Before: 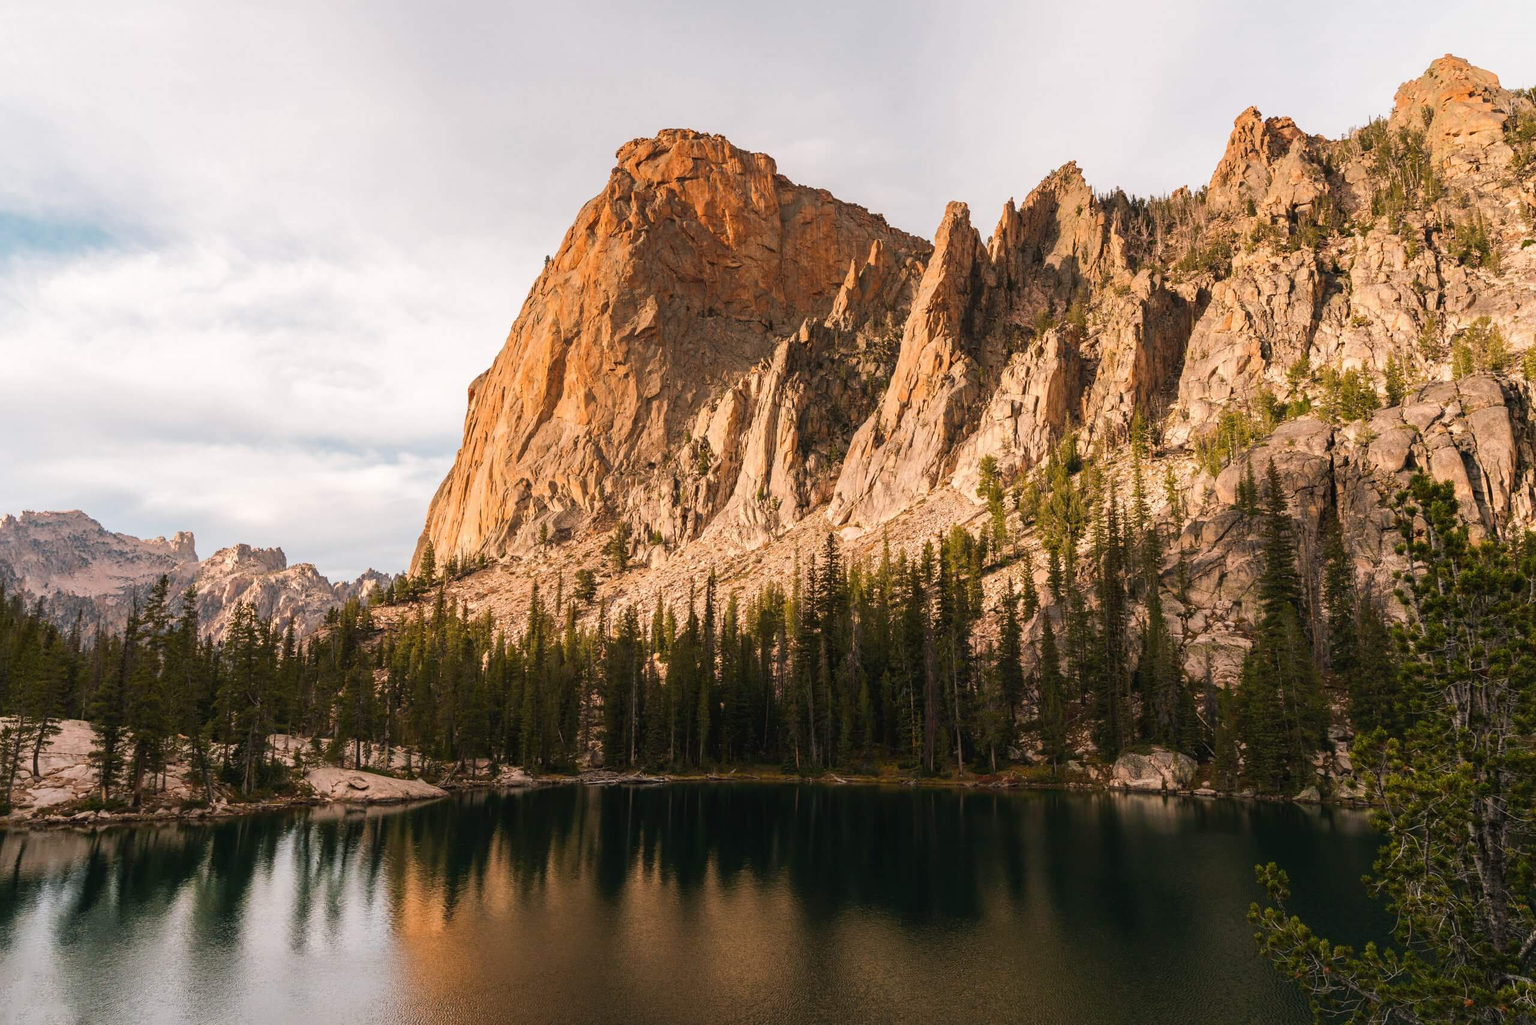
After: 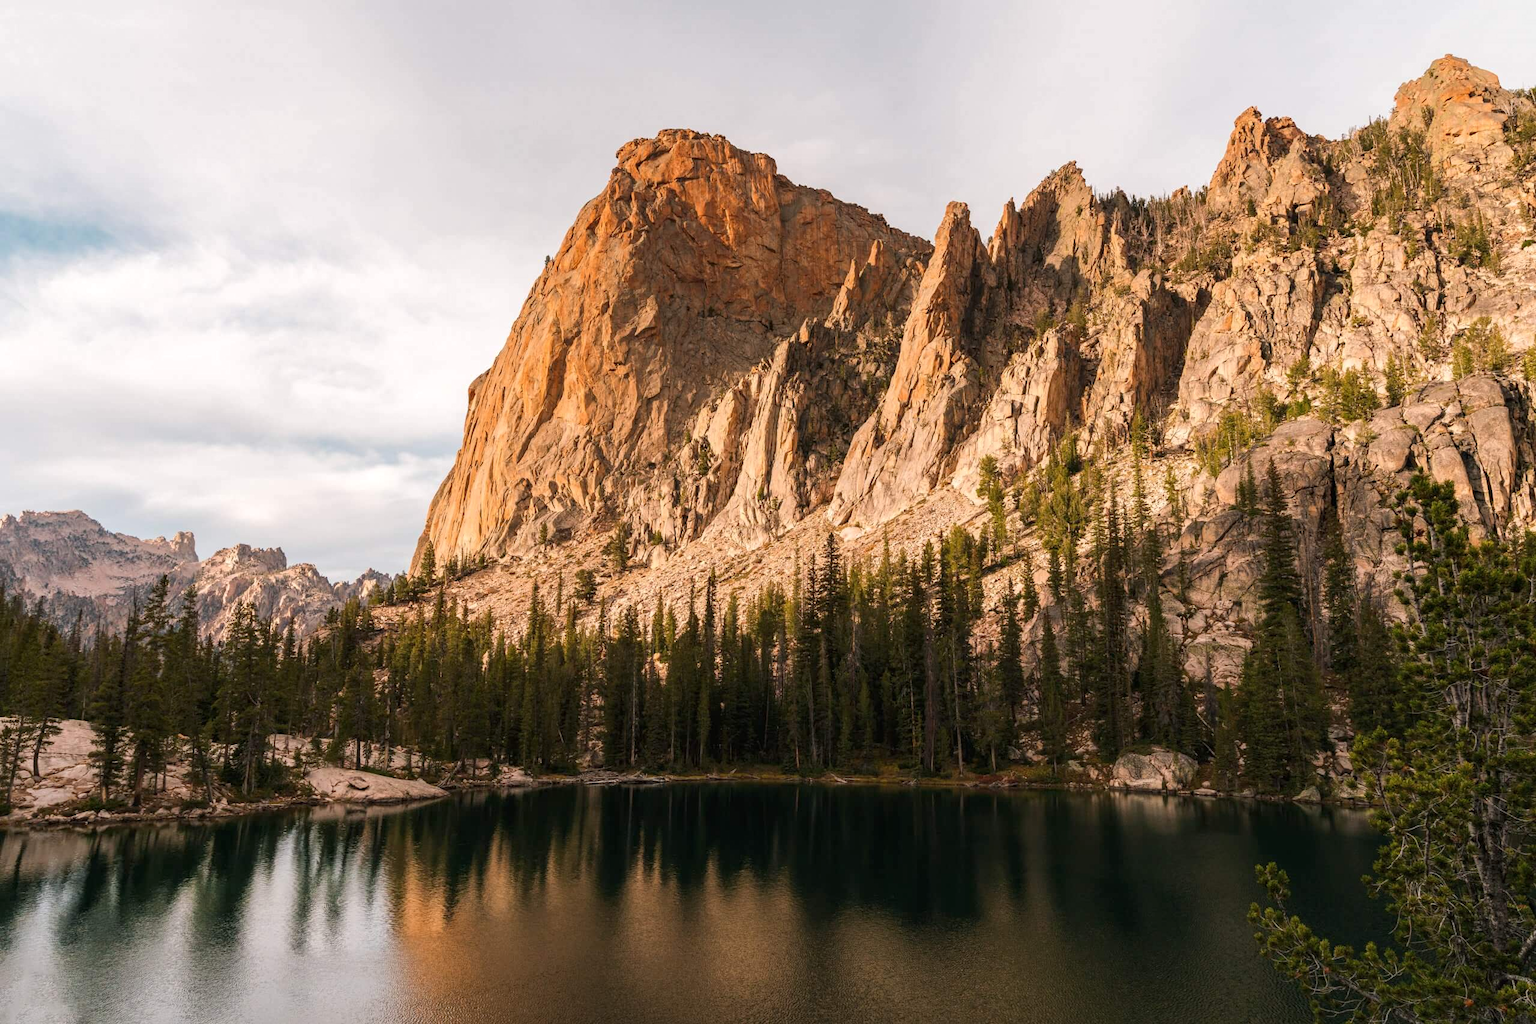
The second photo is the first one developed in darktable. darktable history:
local contrast: highlights 100%, shadows 100%, detail 120%, midtone range 0.2
tone equalizer: on, module defaults
